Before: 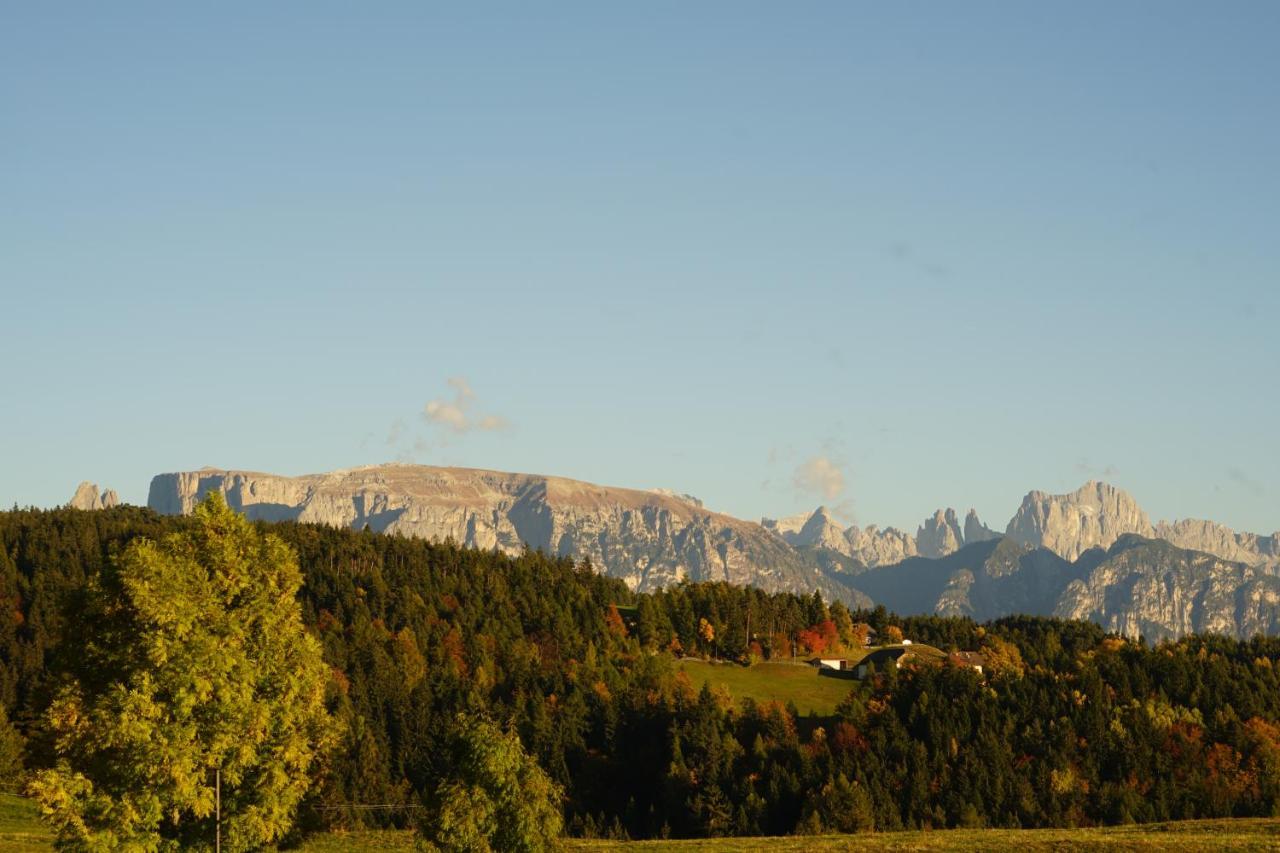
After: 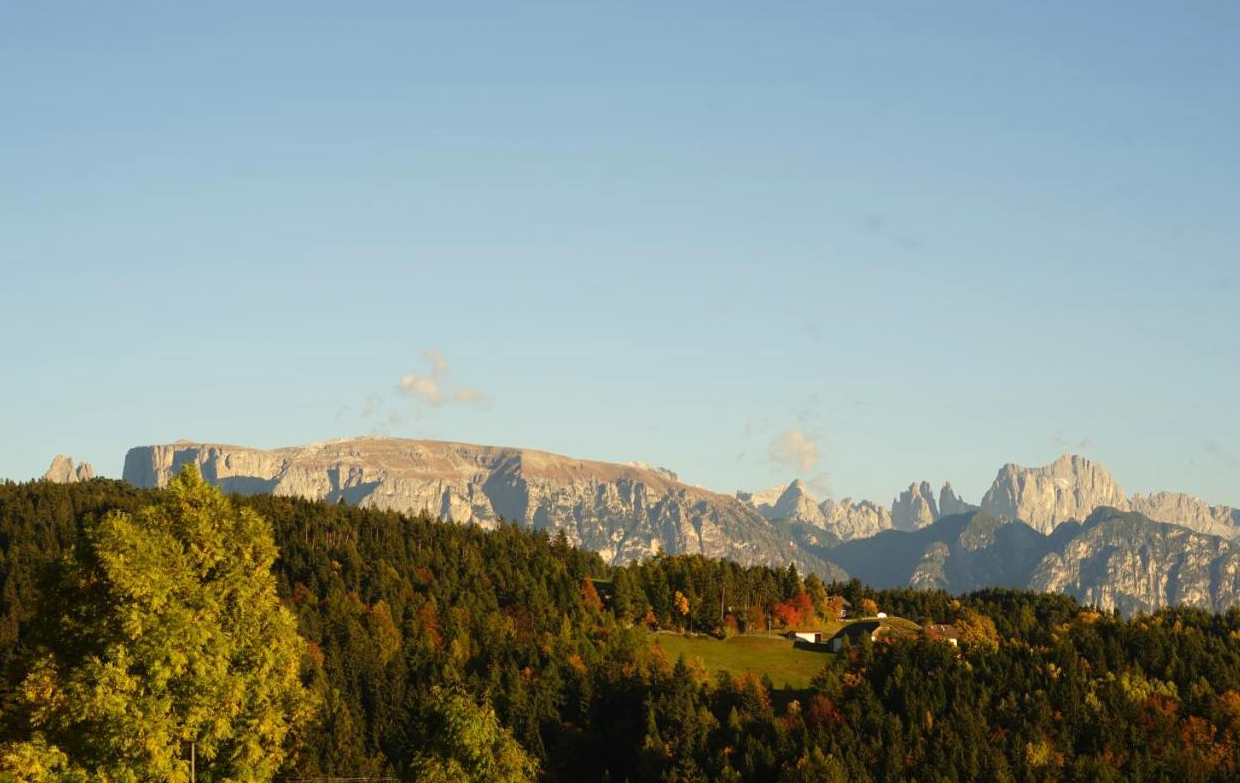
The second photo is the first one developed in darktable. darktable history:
exposure: exposure 0.2 EV, compensate highlight preservation false
crop: left 1.964%, top 3.251%, right 1.122%, bottom 4.933%
